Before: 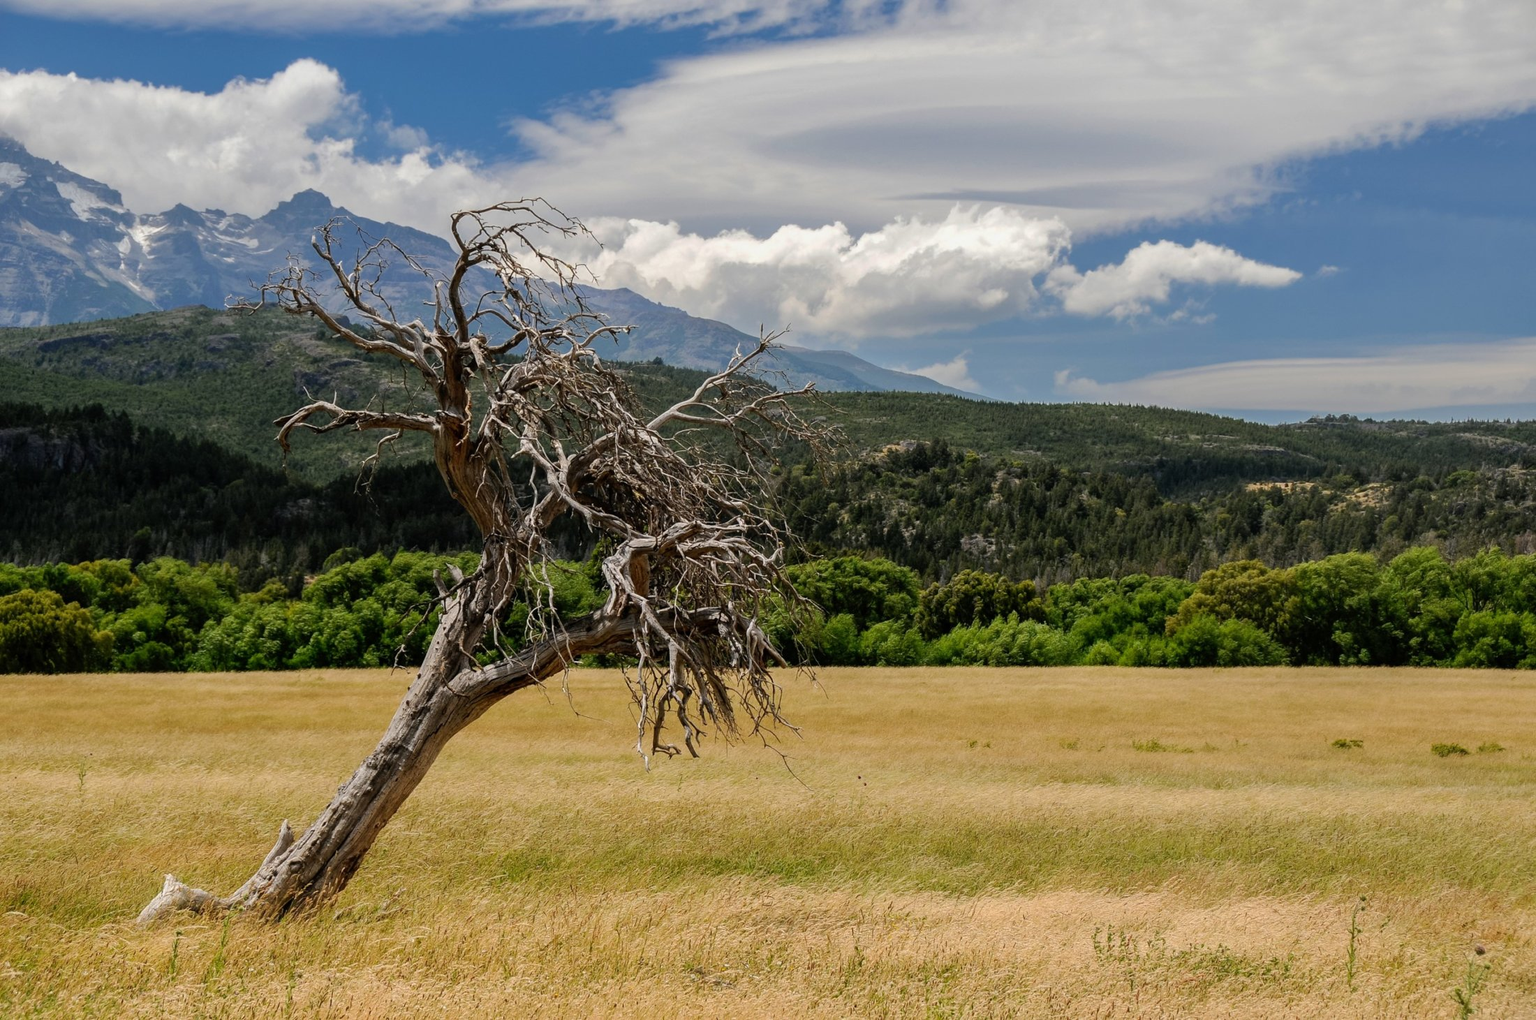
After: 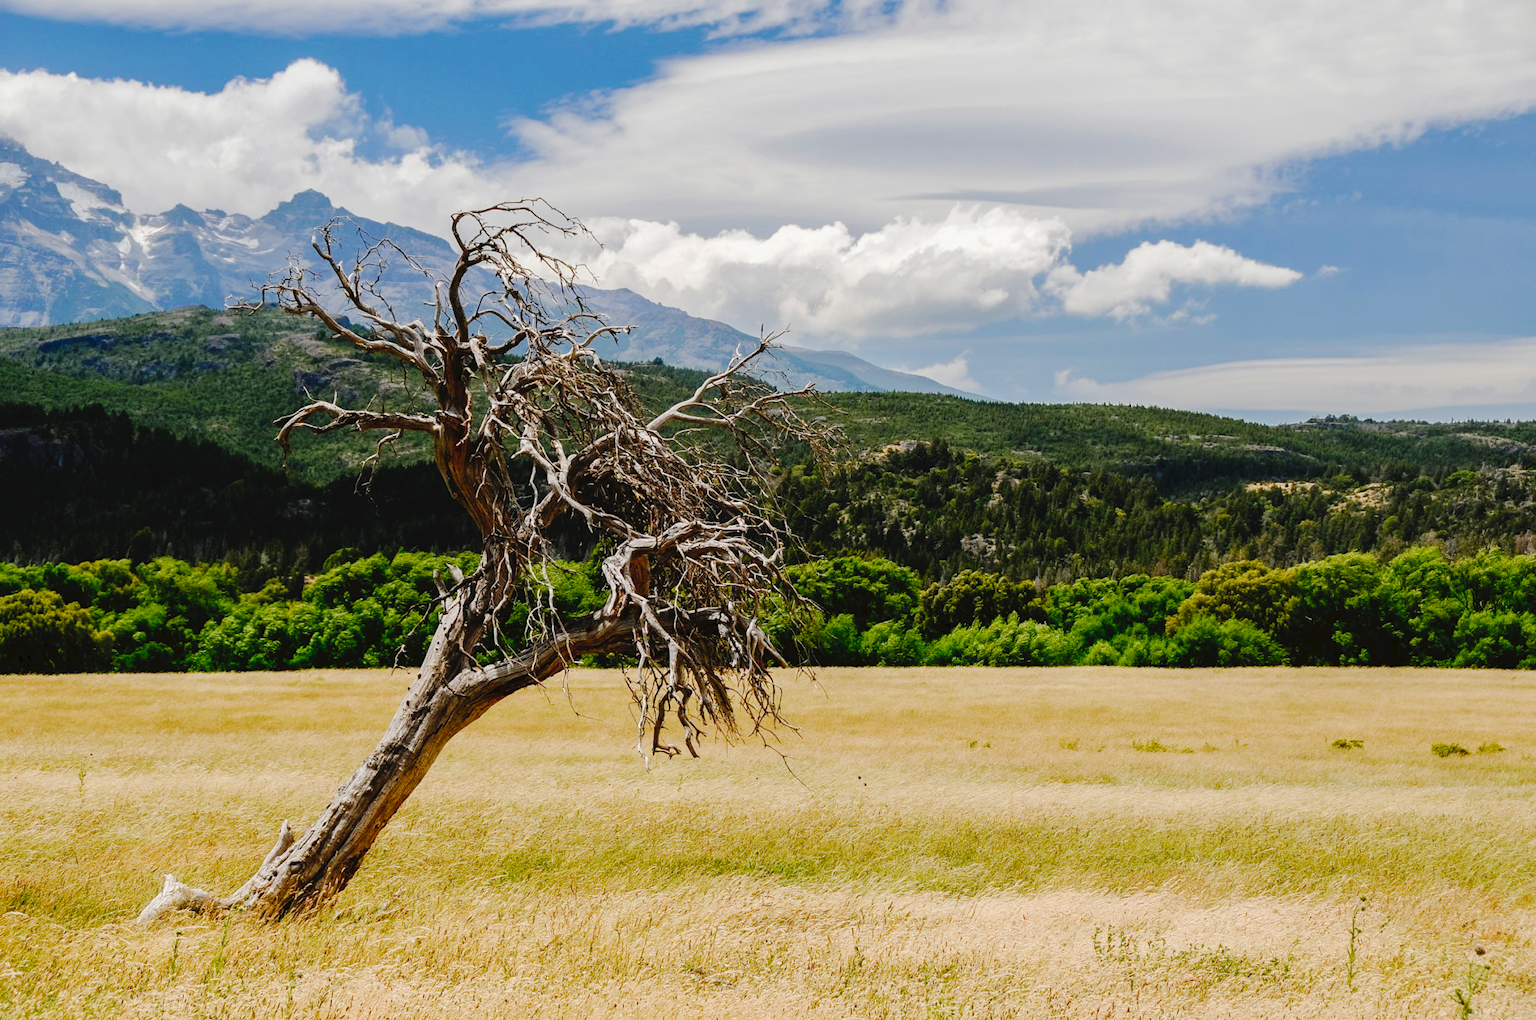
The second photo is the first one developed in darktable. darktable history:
tone curve: curves: ch0 [(0, 0) (0.003, 0.044) (0.011, 0.045) (0.025, 0.048) (0.044, 0.051) (0.069, 0.065) (0.1, 0.08) (0.136, 0.108) (0.177, 0.152) (0.224, 0.216) (0.277, 0.305) (0.335, 0.392) (0.399, 0.481) (0.468, 0.579) (0.543, 0.658) (0.623, 0.729) (0.709, 0.8) (0.801, 0.867) (0.898, 0.93) (1, 1)], preserve colors none
color balance rgb: perceptual saturation grading › global saturation 20%, perceptual saturation grading › highlights -50%, perceptual saturation grading › shadows 30%
